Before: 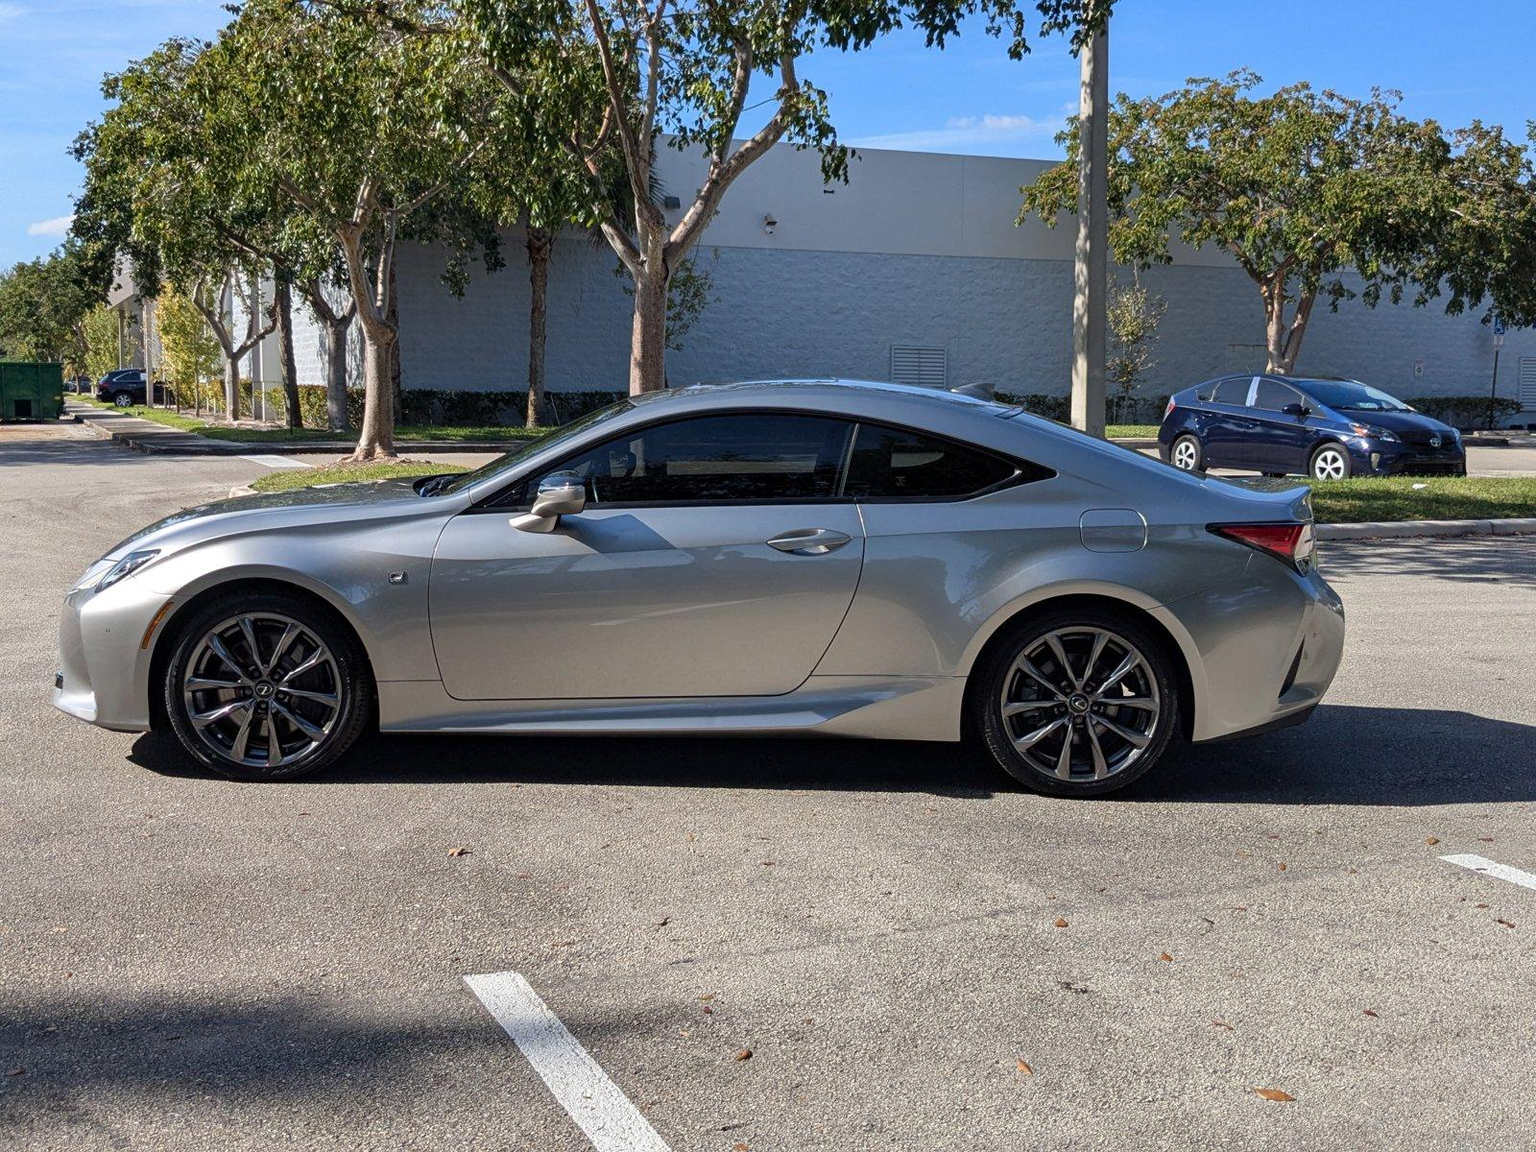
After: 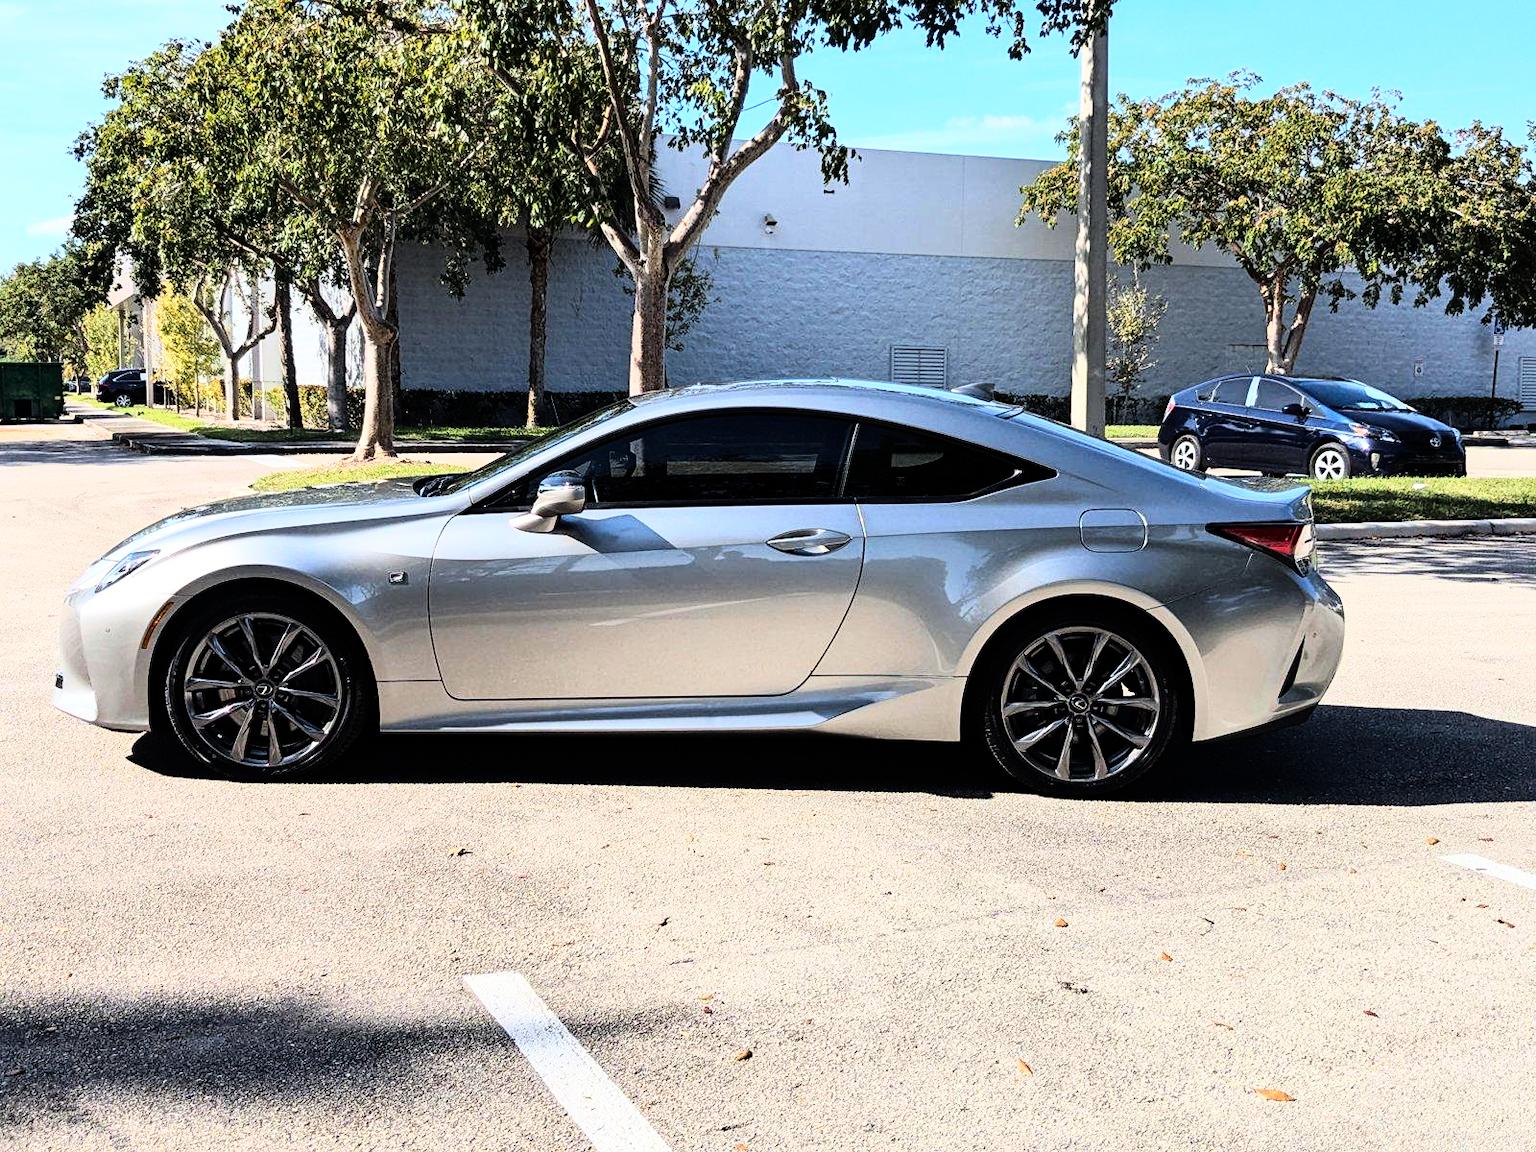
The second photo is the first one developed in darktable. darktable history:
rgb curve: curves: ch0 [(0, 0) (0.21, 0.15) (0.24, 0.21) (0.5, 0.75) (0.75, 0.96) (0.89, 0.99) (1, 1)]; ch1 [(0, 0.02) (0.21, 0.13) (0.25, 0.2) (0.5, 0.67) (0.75, 0.9) (0.89, 0.97) (1, 1)]; ch2 [(0, 0.02) (0.21, 0.13) (0.25, 0.2) (0.5, 0.67) (0.75, 0.9) (0.89, 0.97) (1, 1)], compensate middle gray true
color zones: curves: ch1 [(0, 0.525) (0.143, 0.556) (0.286, 0.52) (0.429, 0.5) (0.571, 0.5) (0.714, 0.5) (0.857, 0.503) (1, 0.525)]
